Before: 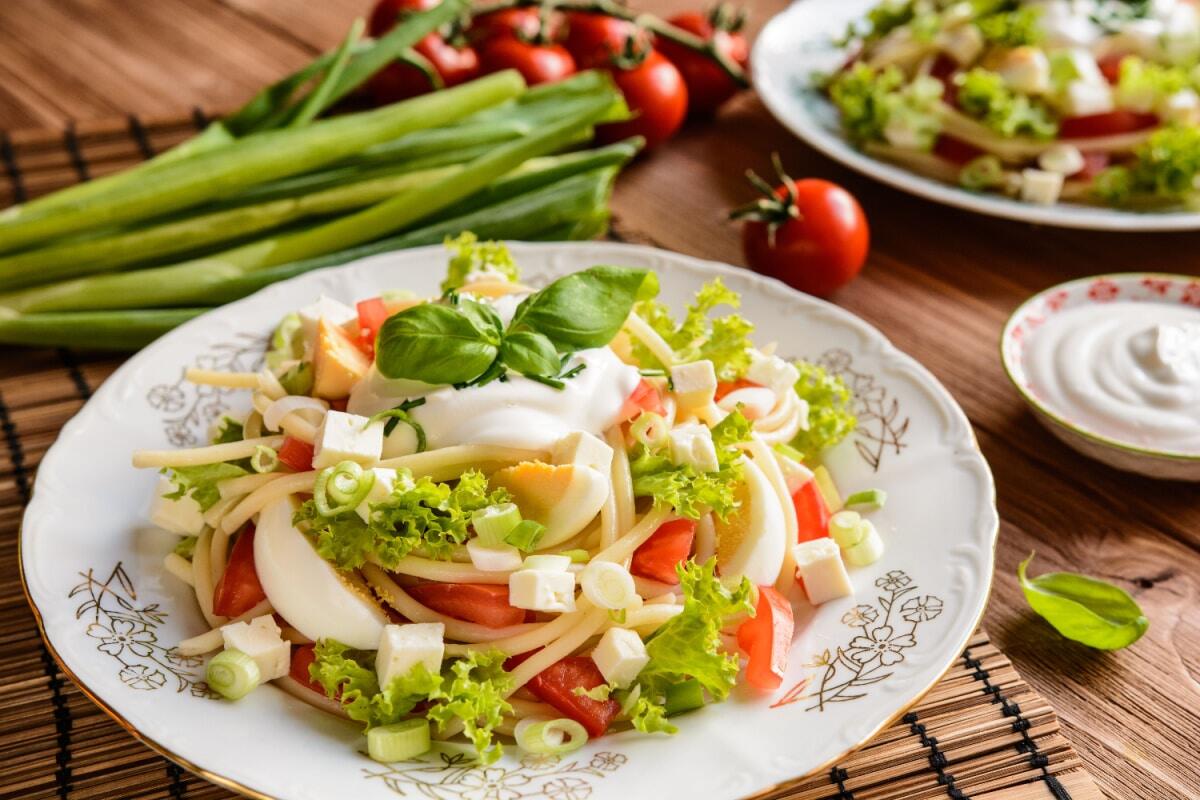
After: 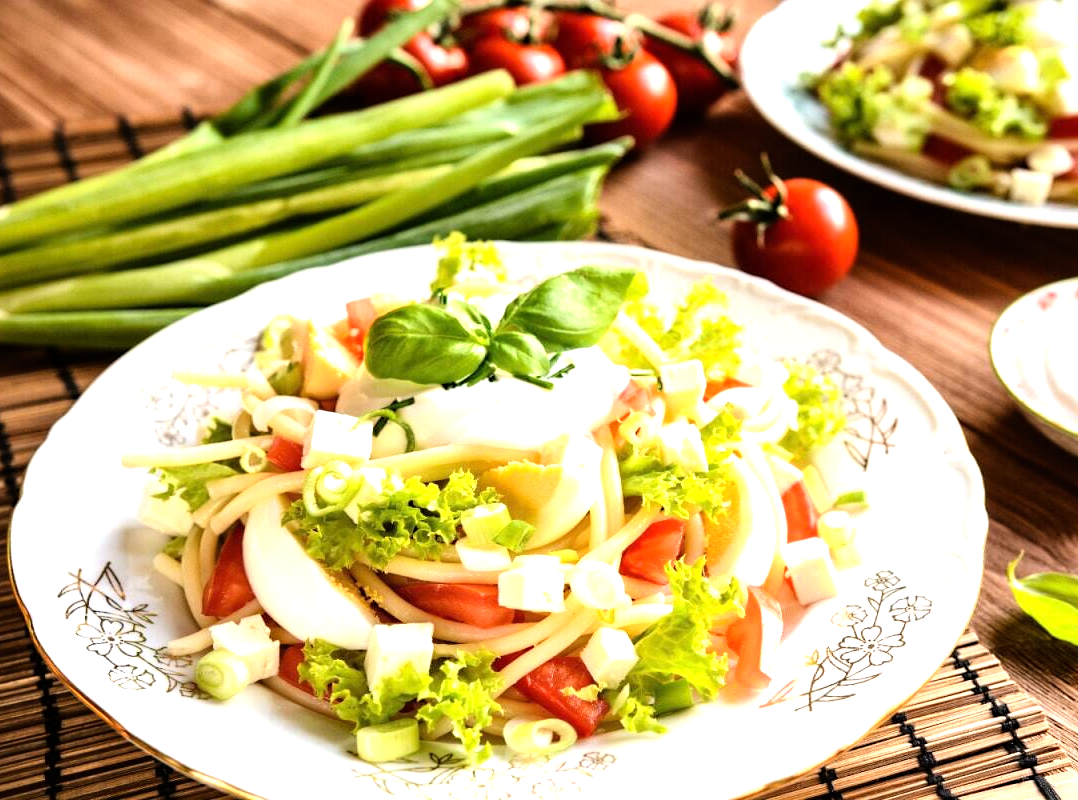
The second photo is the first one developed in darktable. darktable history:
sharpen: radius 5.305, amount 0.313, threshold 26.513
crop and rotate: left 0.999%, right 9.161%
tone equalizer: -8 EV -1.11 EV, -7 EV -1.03 EV, -6 EV -0.858 EV, -5 EV -0.606 EV, -3 EV 0.591 EV, -2 EV 0.877 EV, -1 EV 1 EV, +0 EV 1.06 EV
